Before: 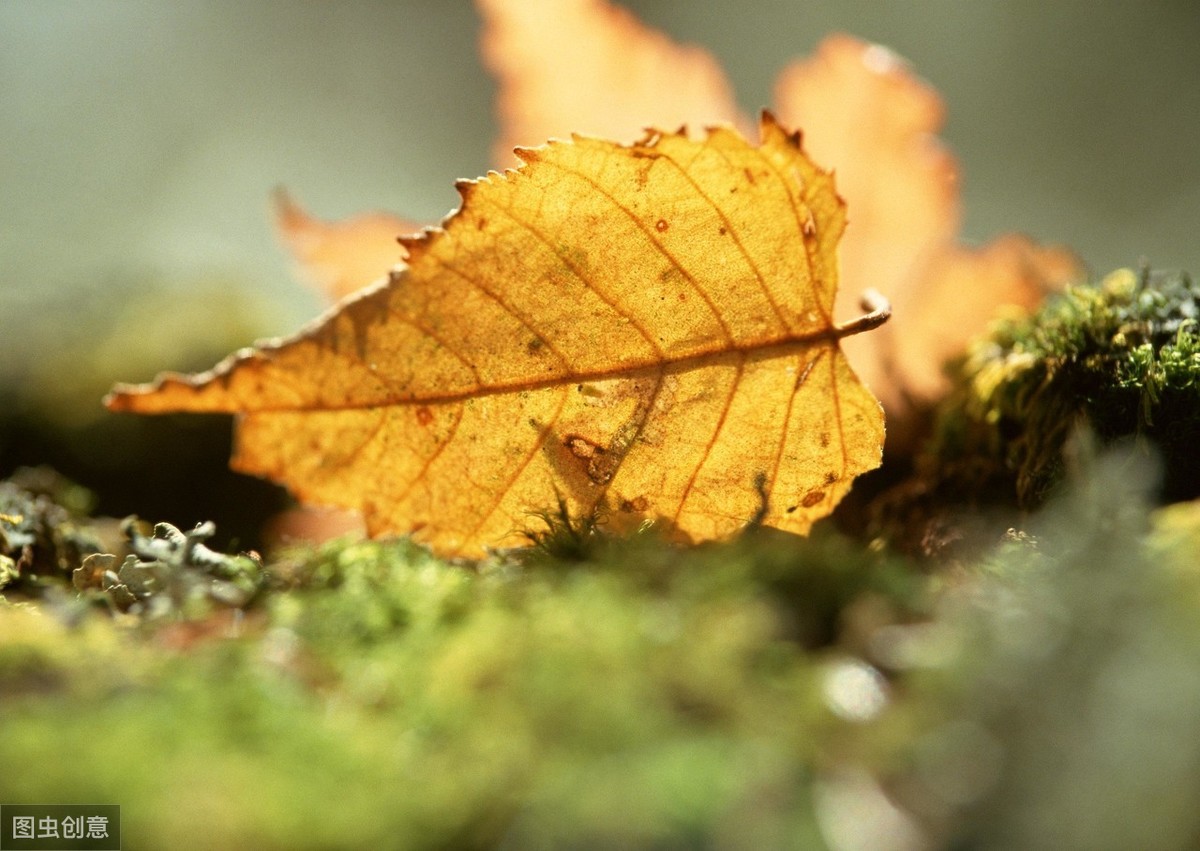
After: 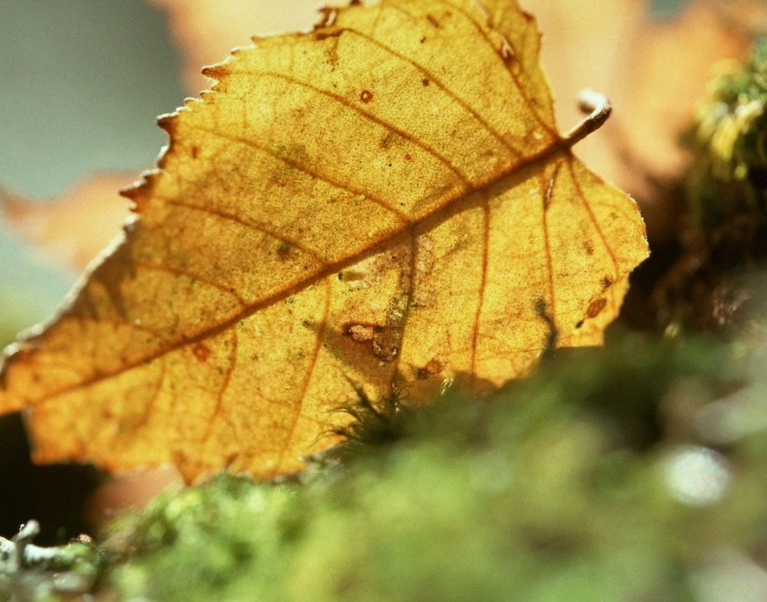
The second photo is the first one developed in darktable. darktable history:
tone equalizer: edges refinement/feathering 500, mask exposure compensation -1.57 EV, preserve details no
color calibration: gray › normalize channels true, illuminant Planckian (black body), adaptation linear Bradford (ICC v4), x 0.365, y 0.367, temperature 4411.5 K, gamut compression 0.015
crop and rotate: angle 18.51°, left 6.908%, right 3.826%, bottom 1.143%
shadows and highlights: shadows color adjustment 99.13%, highlights color adjustment 0.654%, soften with gaussian
